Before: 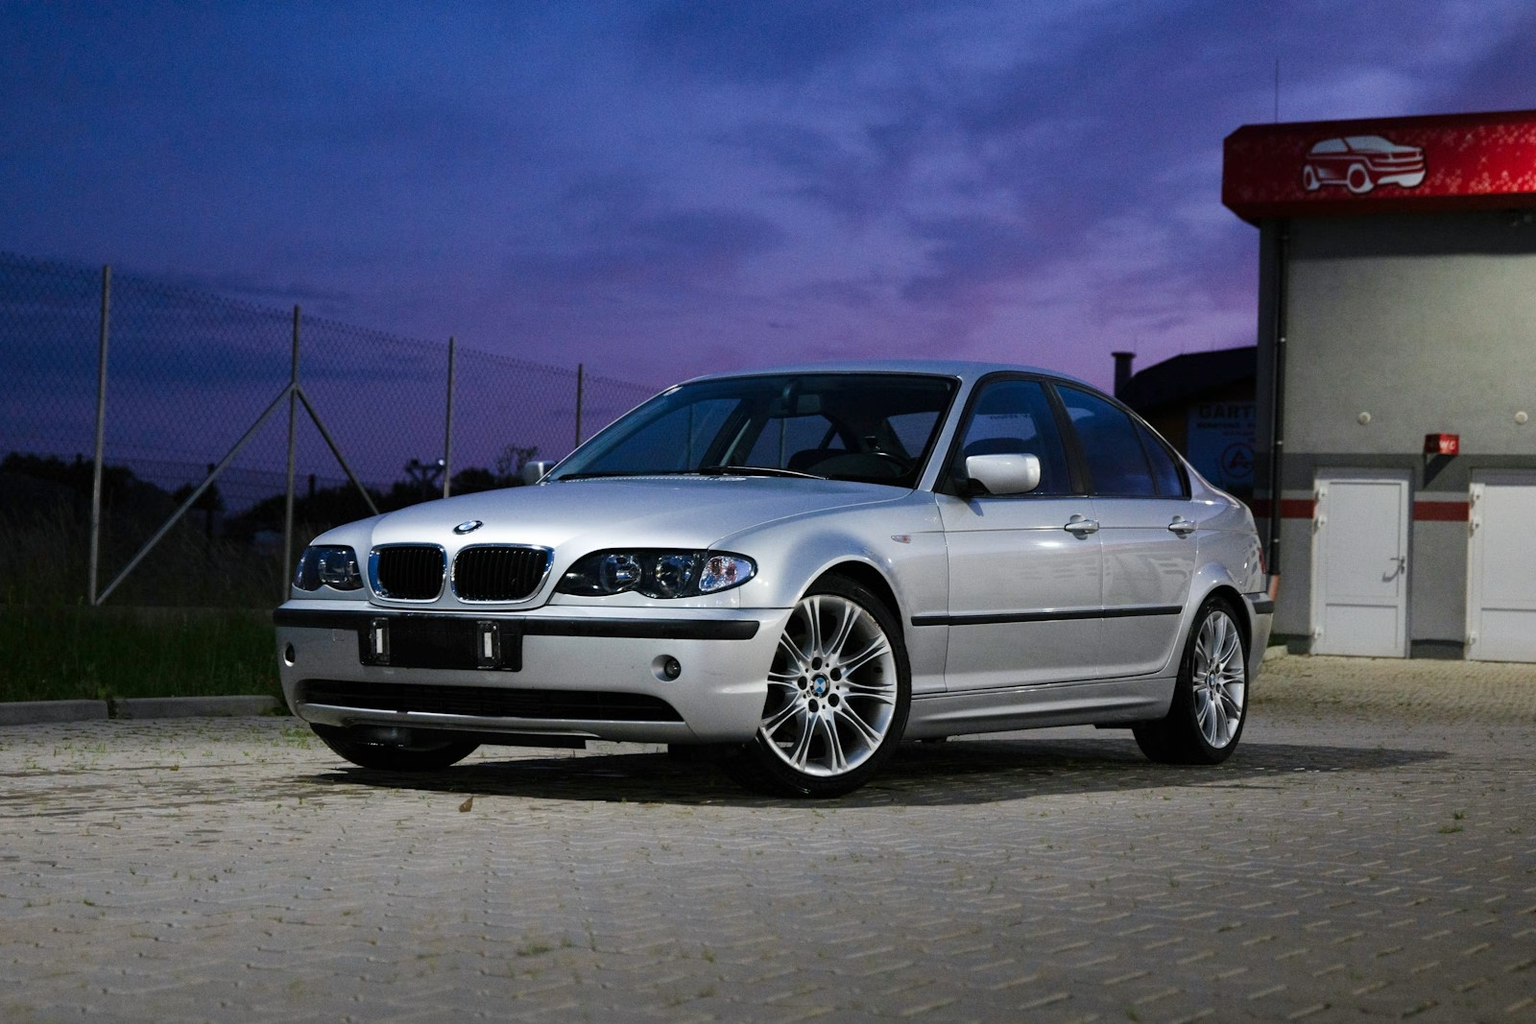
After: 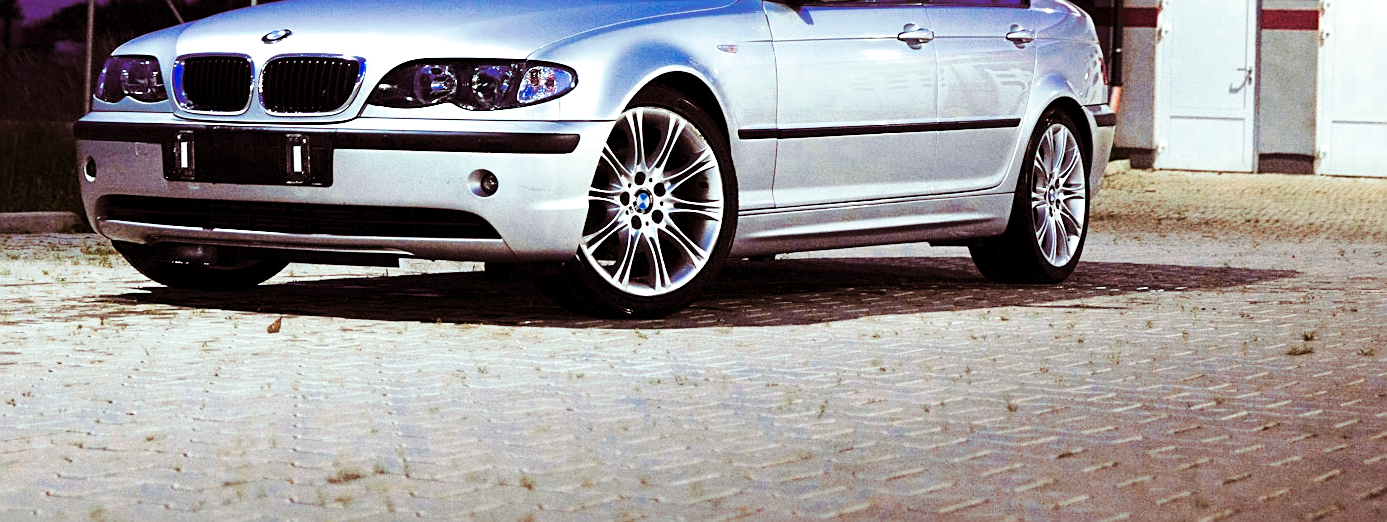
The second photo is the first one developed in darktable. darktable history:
crop and rotate: left 13.306%, top 48.129%, bottom 2.928%
exposure: black level correction 0.001, exposure 1.129 EV, compensate exposure bias true, compensate highlight preservation false
sharpen: on, module defaults
color zones: curves: ch0 [(0, 0.553) (0.123, 0.58) (0.23, 0.419) (0.468, 0.155) (0.605, 0.132) (0.723, 0.063) (0.833, 0.172) (0.921, 0.468)]; ch1 [(0.025, 0.645) (0.229, 0.584) (0.326, 0.551) (0.537, 0.446) (0.599, 0.911) (0.708, 1) (0.805, 0.944)]; ch2 [(0.086, 0.468) (0.254, 0.464) (0.638, 0.564) (0.702, 0.592) (0.768, 0.564)]
base curve: curves: ch0 [(0, 0) (0.036, 0.025) (0.121, 0.166) (0.206, 0.329) (0.605, 0.79) (1, 1)], preserve colors none
split-toning: highlights › hue 180°
